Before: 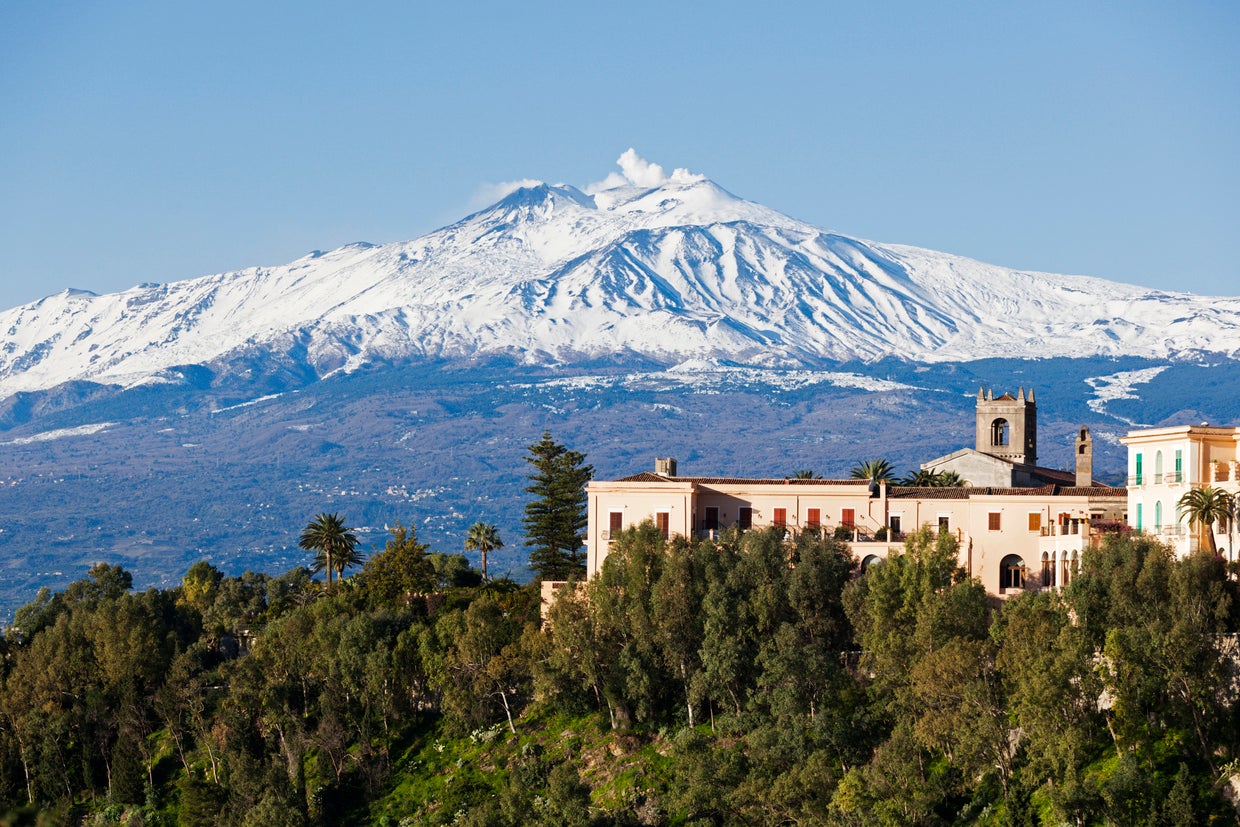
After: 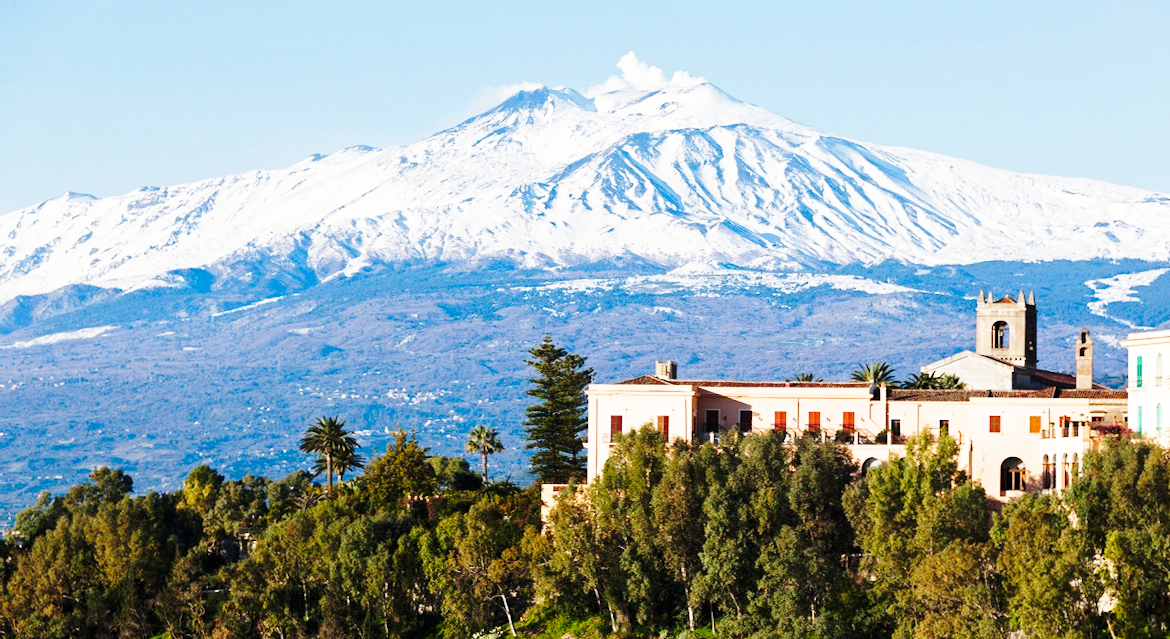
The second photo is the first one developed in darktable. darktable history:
base curve: curves: ch0 [(0, 0) (0.032, 0.037) (0.105, 0.228) (0.435, 0.76) (0.856, 0.983) (1, 1)], preserve colors none
crop and rotate: angle 0.055°, top 11.838%, right 5.668%, bottom 10.912%
